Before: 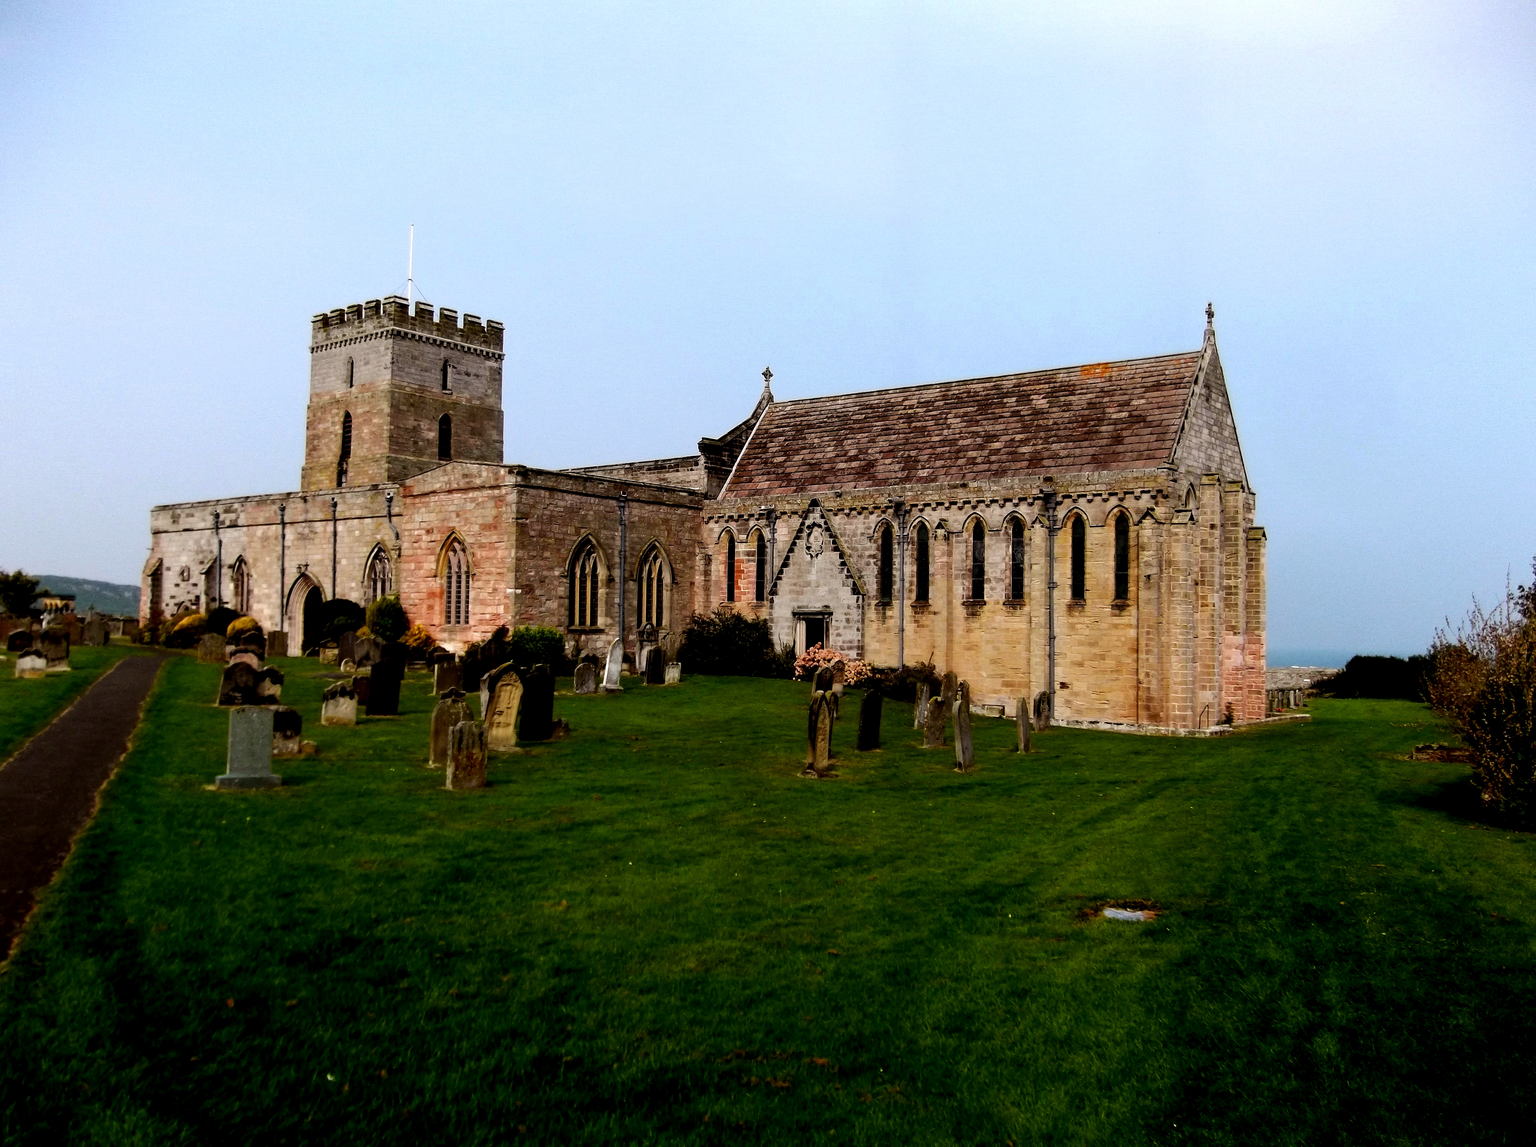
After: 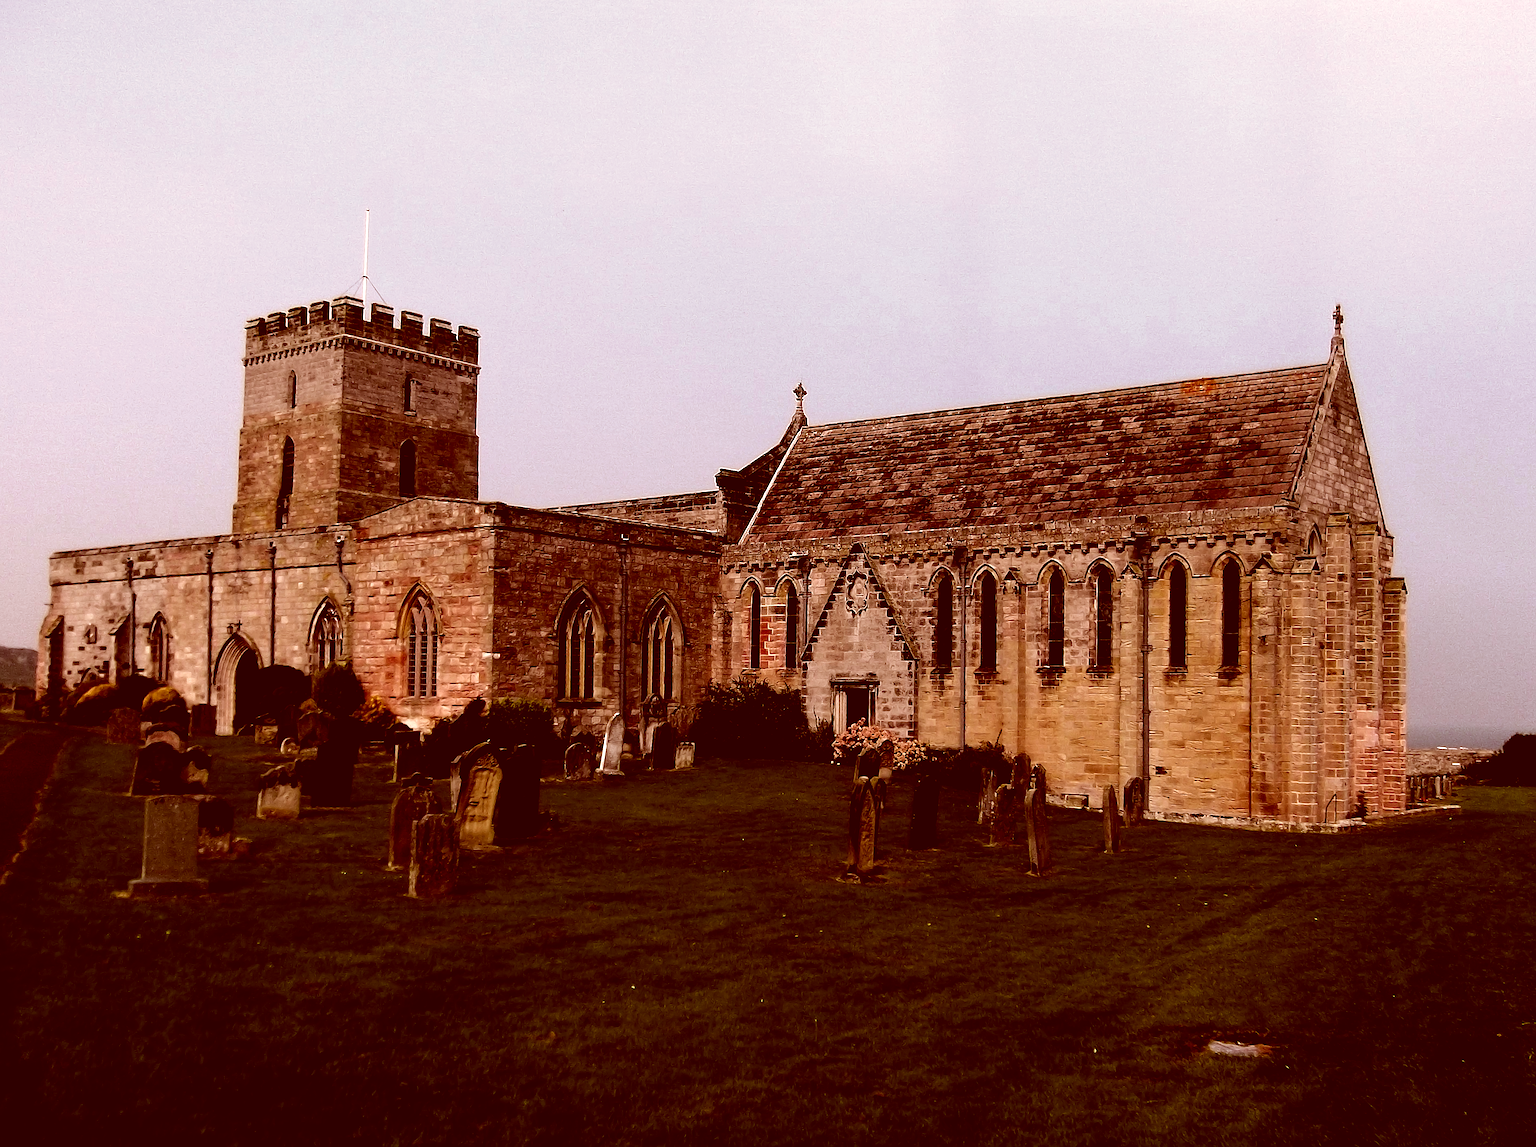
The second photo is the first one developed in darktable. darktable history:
sharpen: on, module defaults
color correction: highlights a* 9.03, highlights b* 8.71, shadows a* 40, shadows b* 40, saturation 0.8
crop and rotate: left 7.196%, top 4.574%, right 10.605%, bottom 13.178%
levels: levels [0.029, 0.545, 0.971]
